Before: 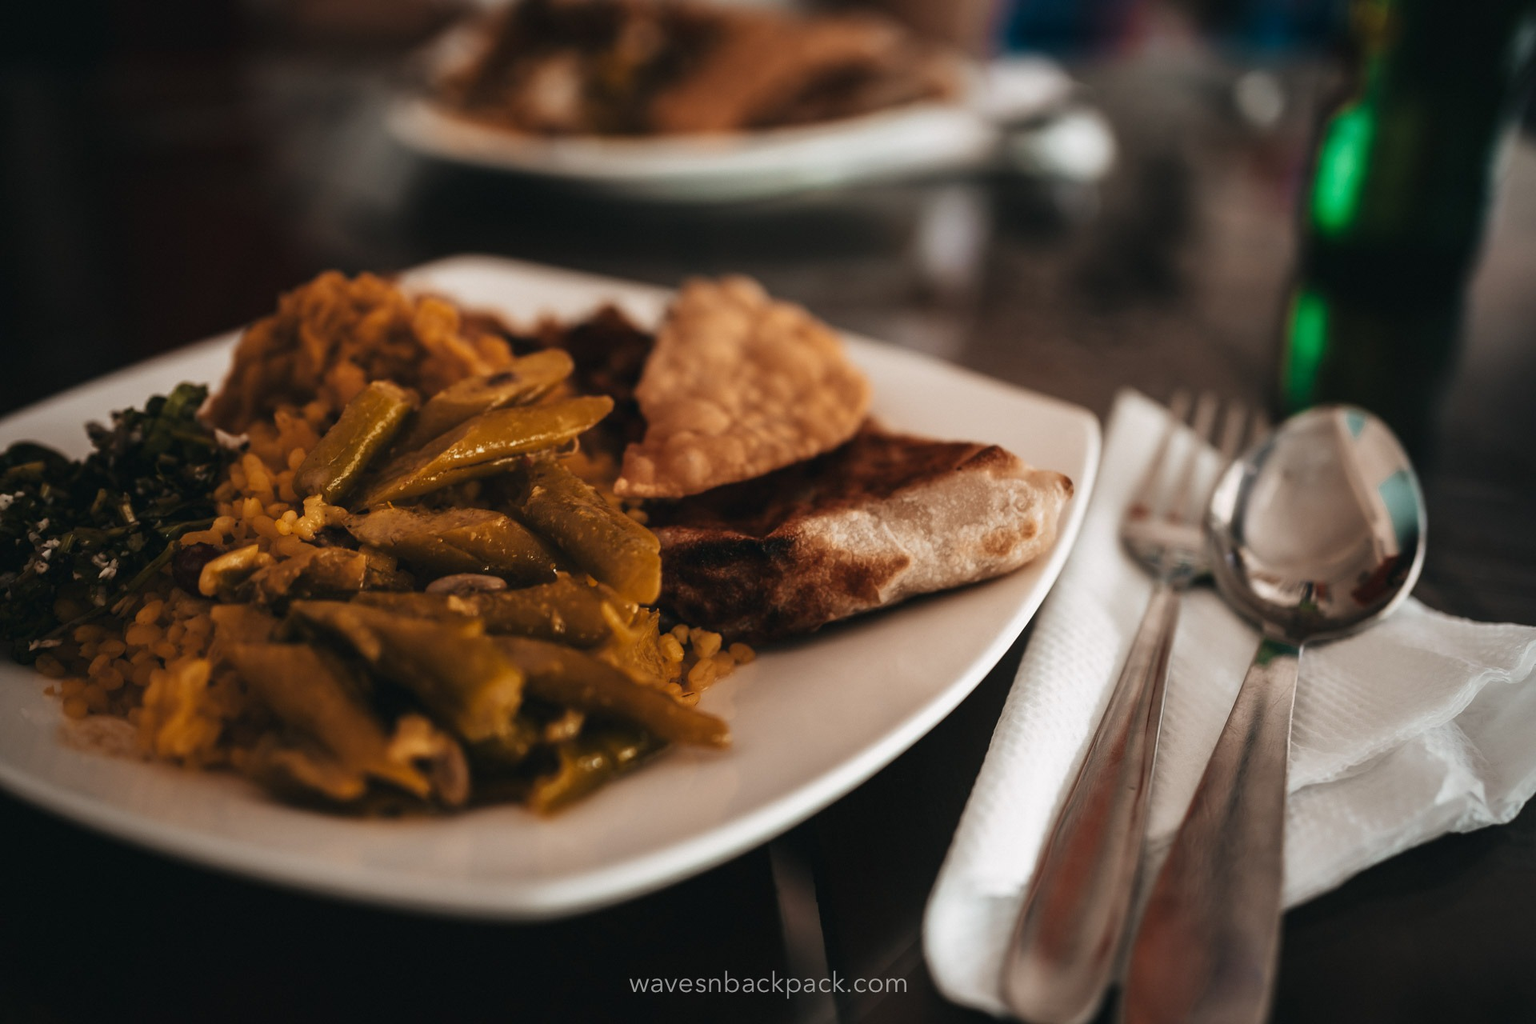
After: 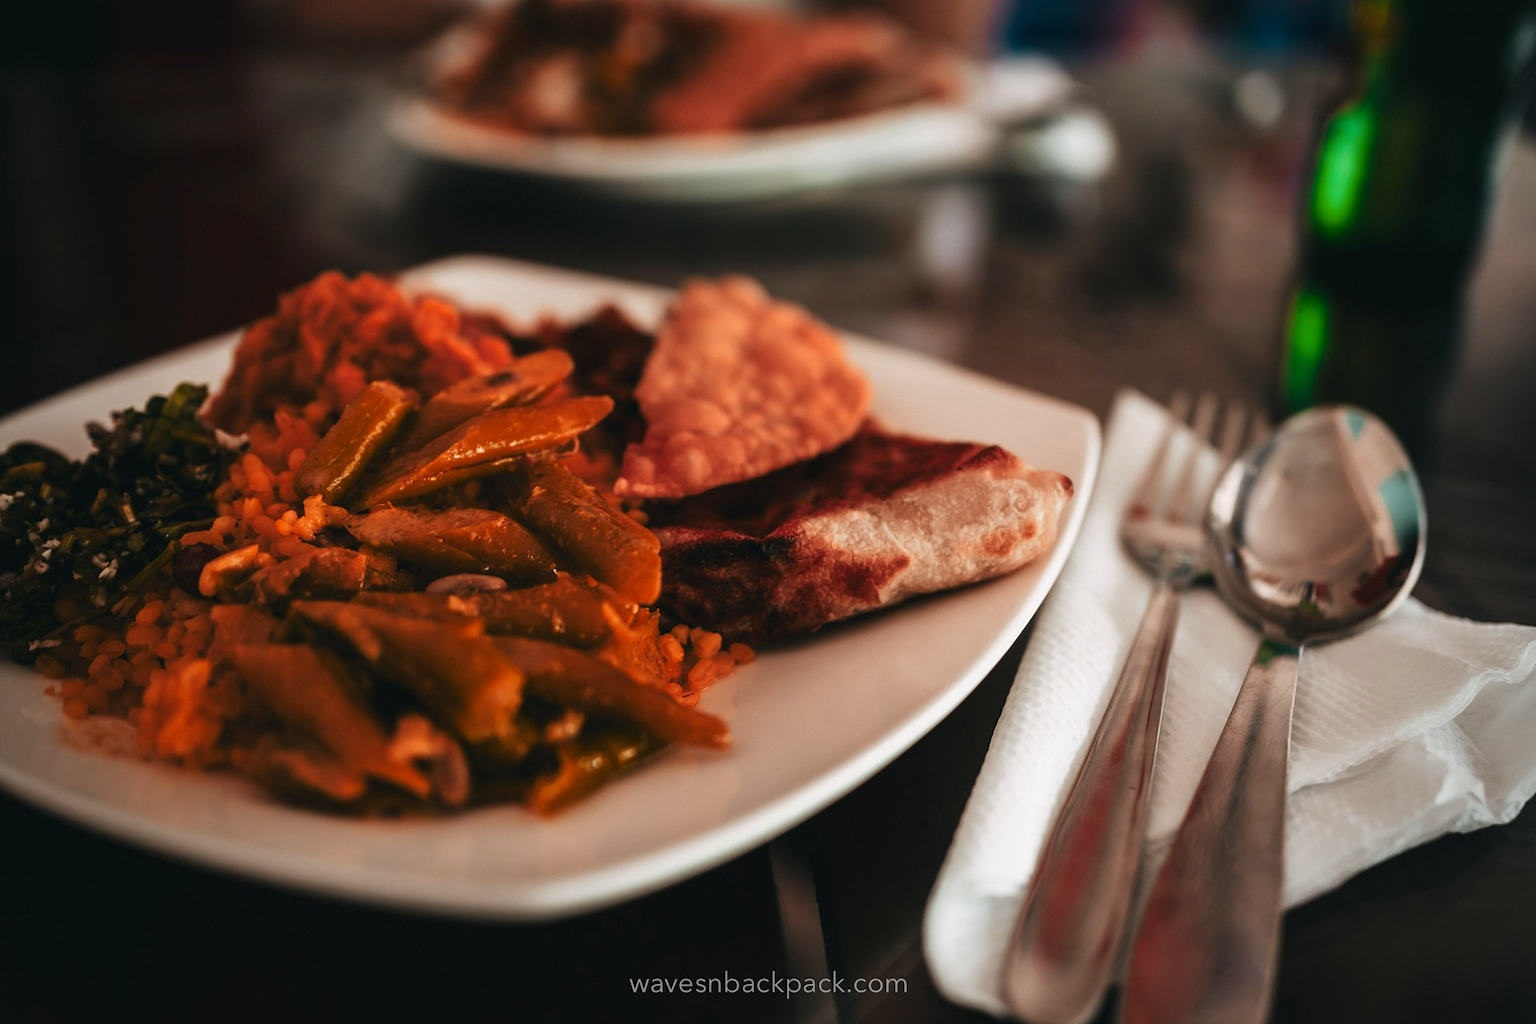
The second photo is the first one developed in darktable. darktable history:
color zones: curves: ch1 [(0.24, 0.629) (0.75, 0.5)]; ch2 [(0.255, 0.454) (0.745, 0.491)], mix 38.7%
